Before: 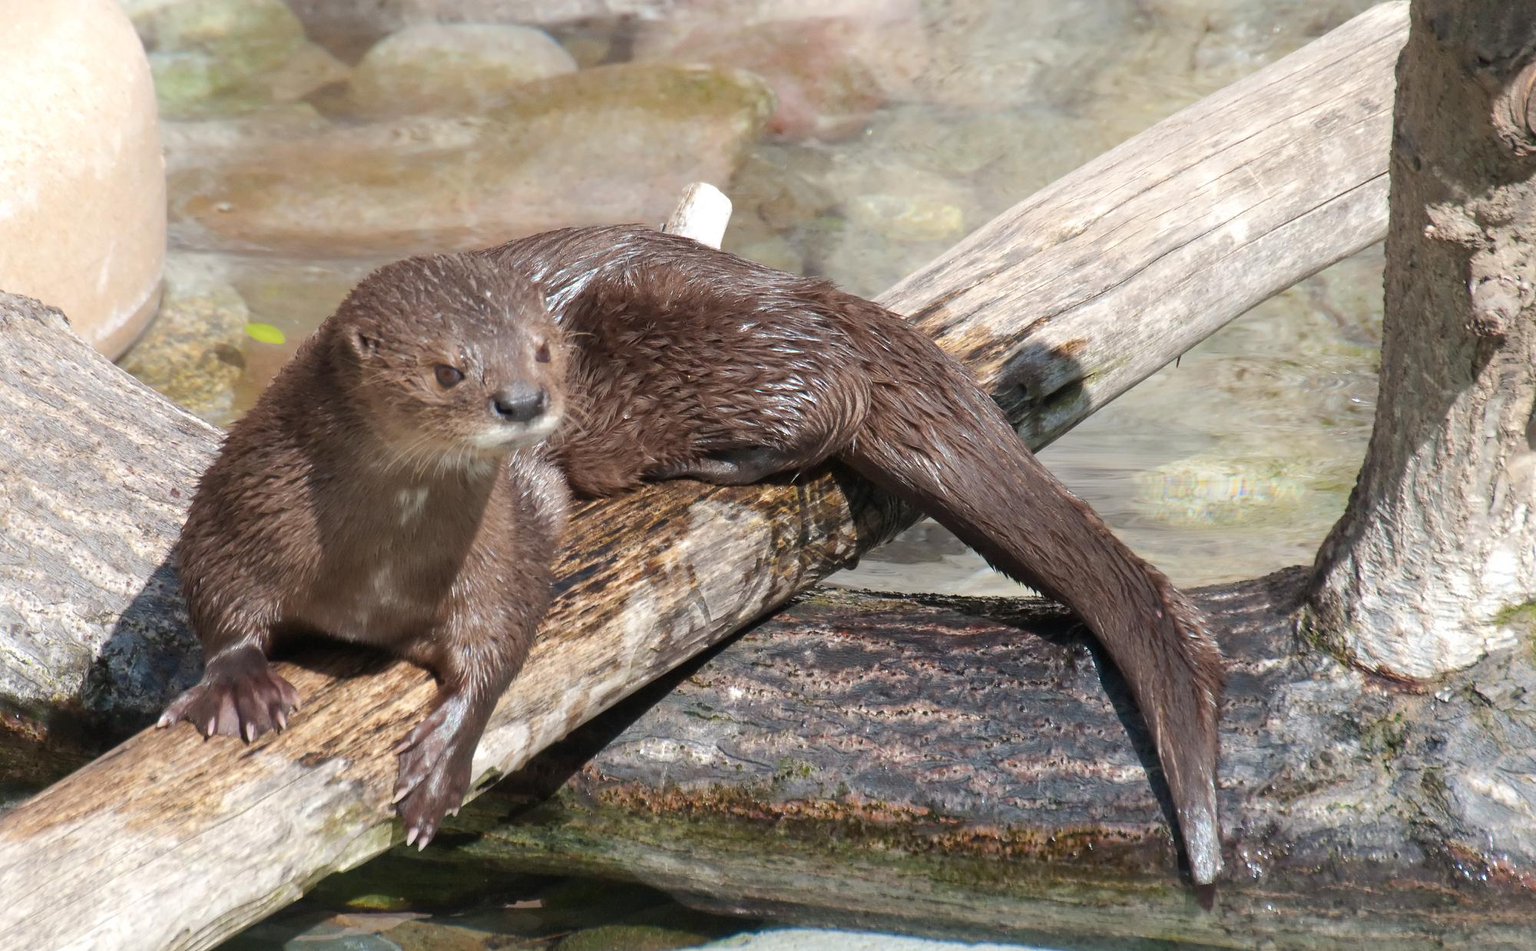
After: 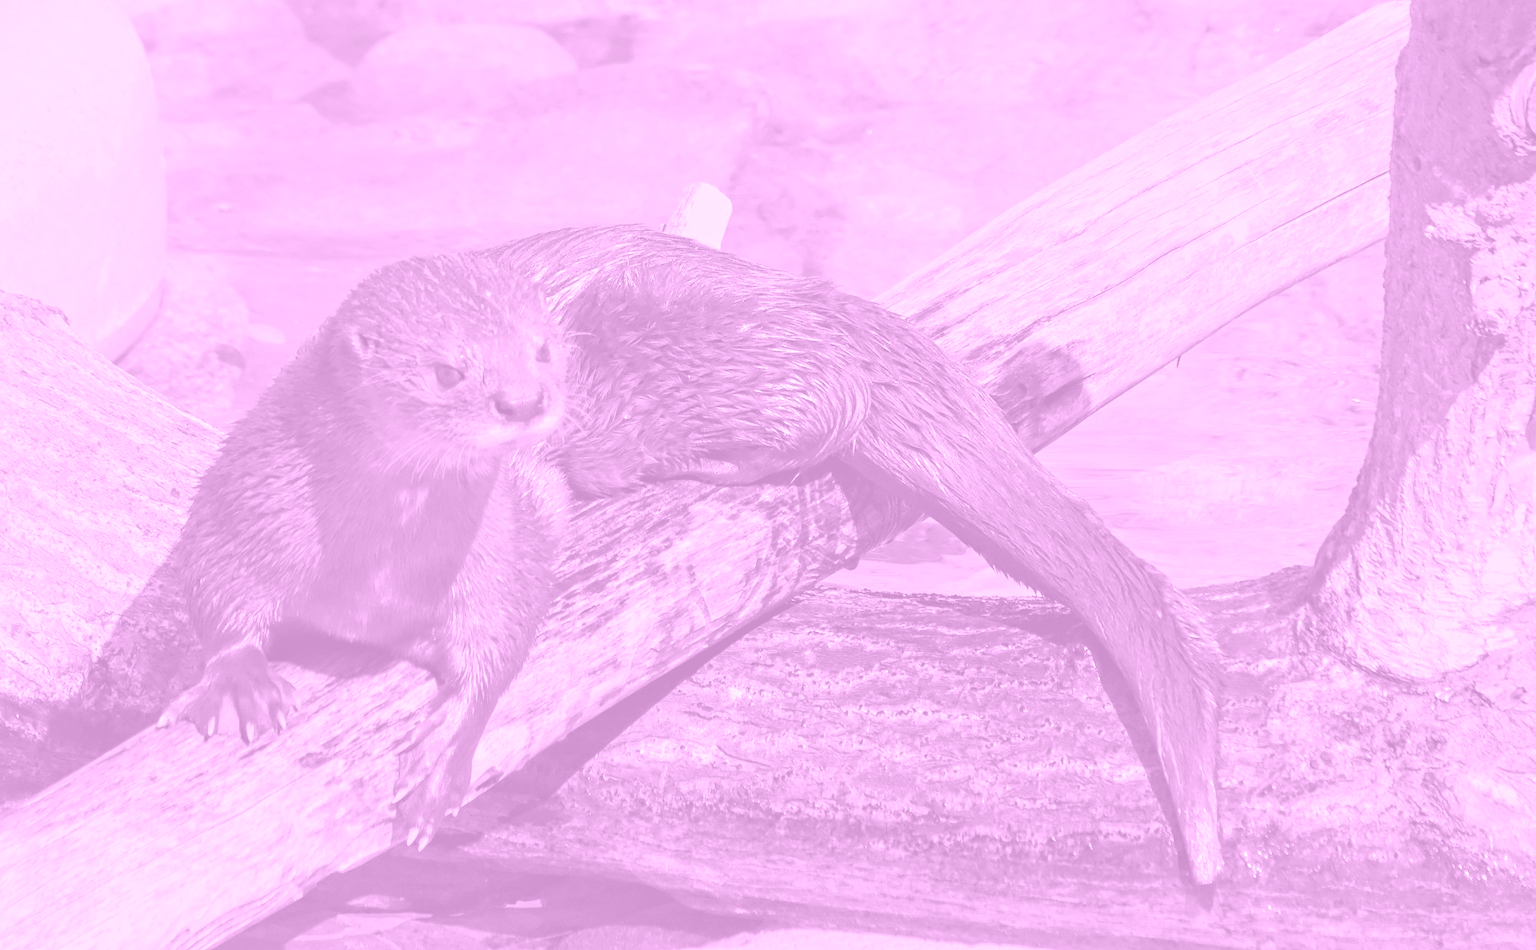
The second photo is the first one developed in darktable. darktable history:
contrast equalizer: octaves 7, y [[0.506, 0.531, 0.562, 0.606, 0.638, 0.669], [0.5 ×6], [0.5 ×6], [0 ×6], [0 ×6]]
color balance: lift [1.005, 1.002, 0.998, 0.998], gamma [1, 1.021, 1.02, 0.979], gain [0.923, 1.066, 1.056, 0.934]
colorize: hue 331.2°, saturation 69%, source mix 30.28%, lightness 69.02%, version 1
